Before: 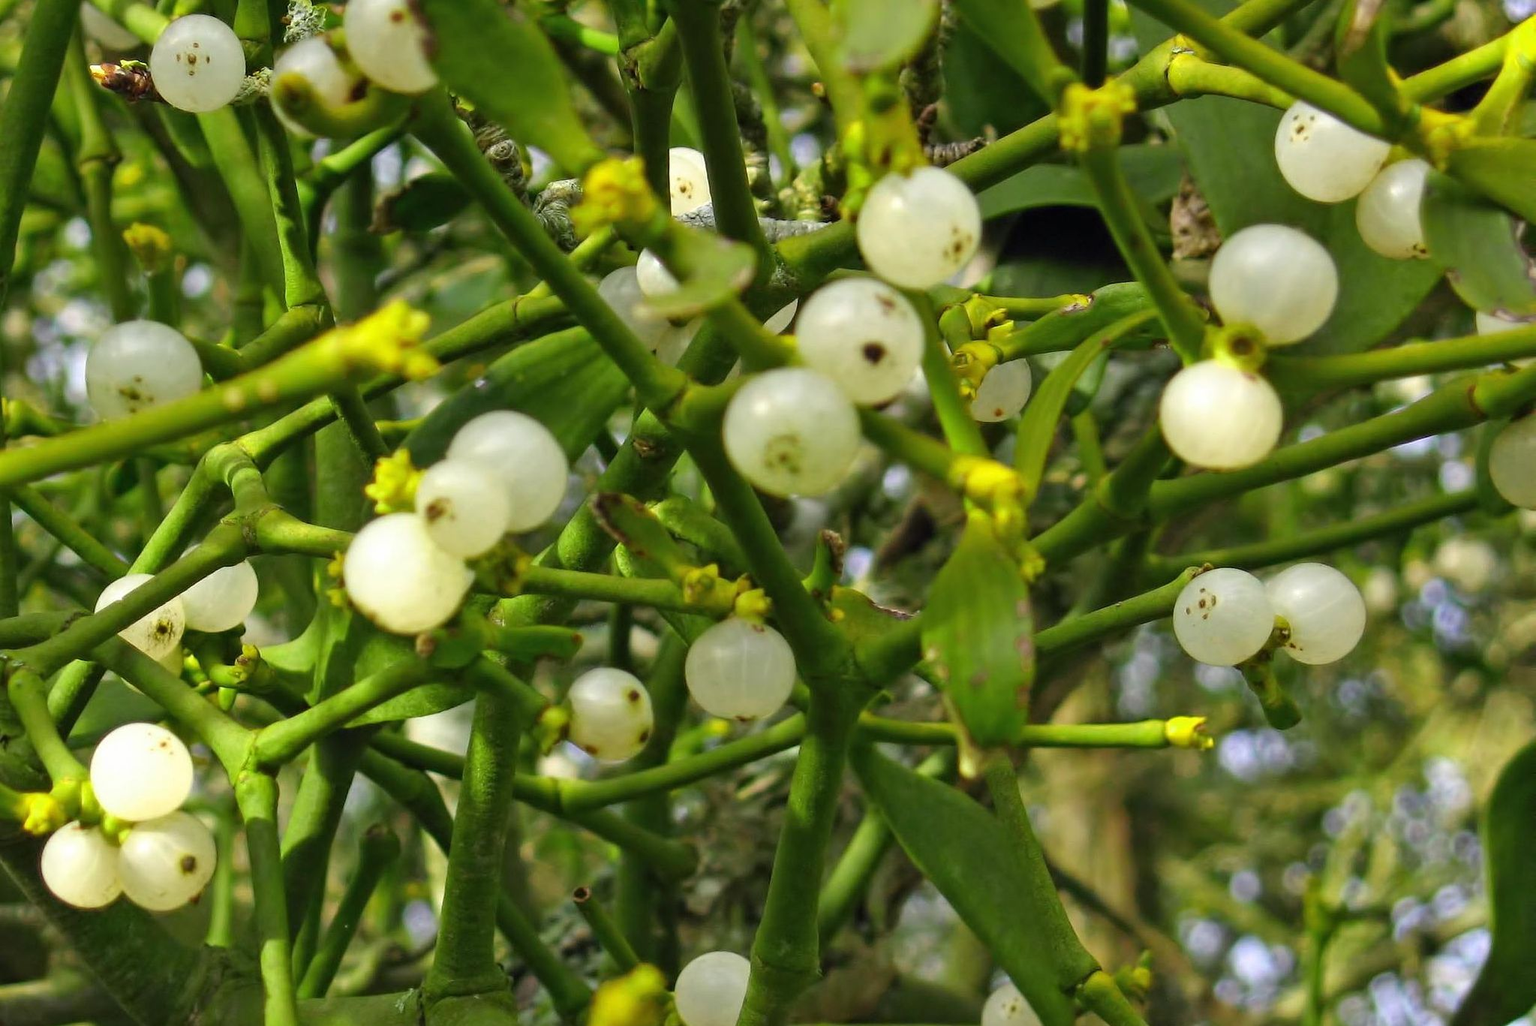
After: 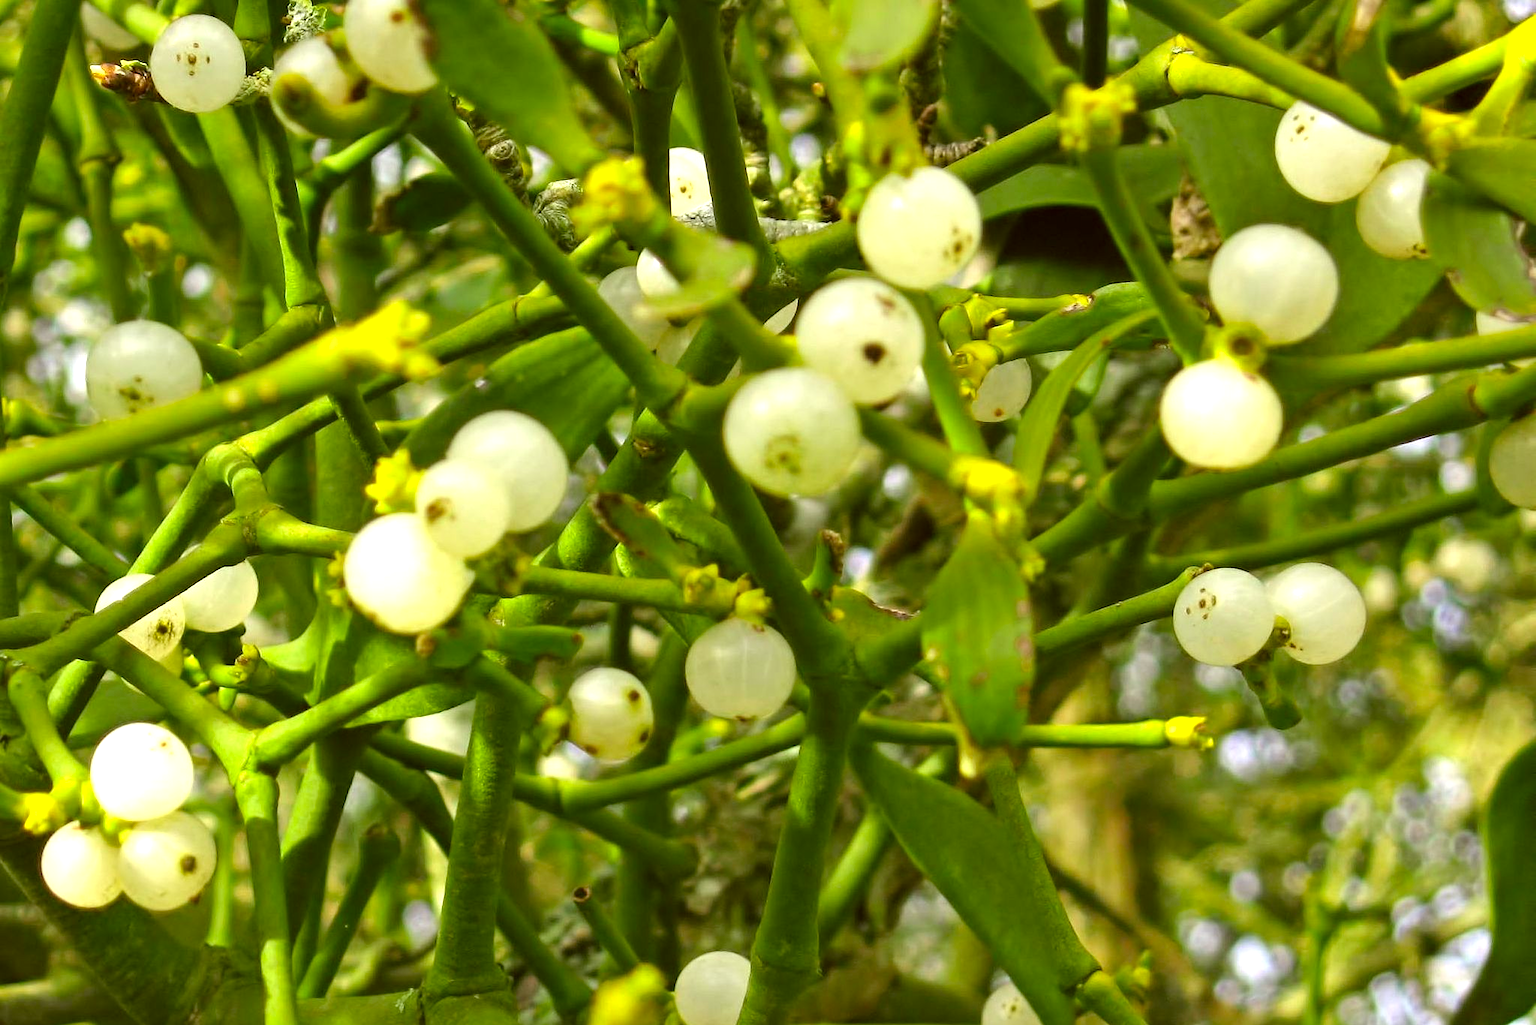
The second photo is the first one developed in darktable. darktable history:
exposure: black level correction 0, exposure 0.6 EV, compensate highlight preservation false
color correction: highlights a* -1.43, highlights b* 10.12, shadows a* 0.395, shadows b* 19.35
shadows and highlights: radius 93.07, shadows -14.46, white point adjustment 0.23, highlights 31.48, compress 48.23%, highlights color adjustment 52.79%, soften with gaussian
